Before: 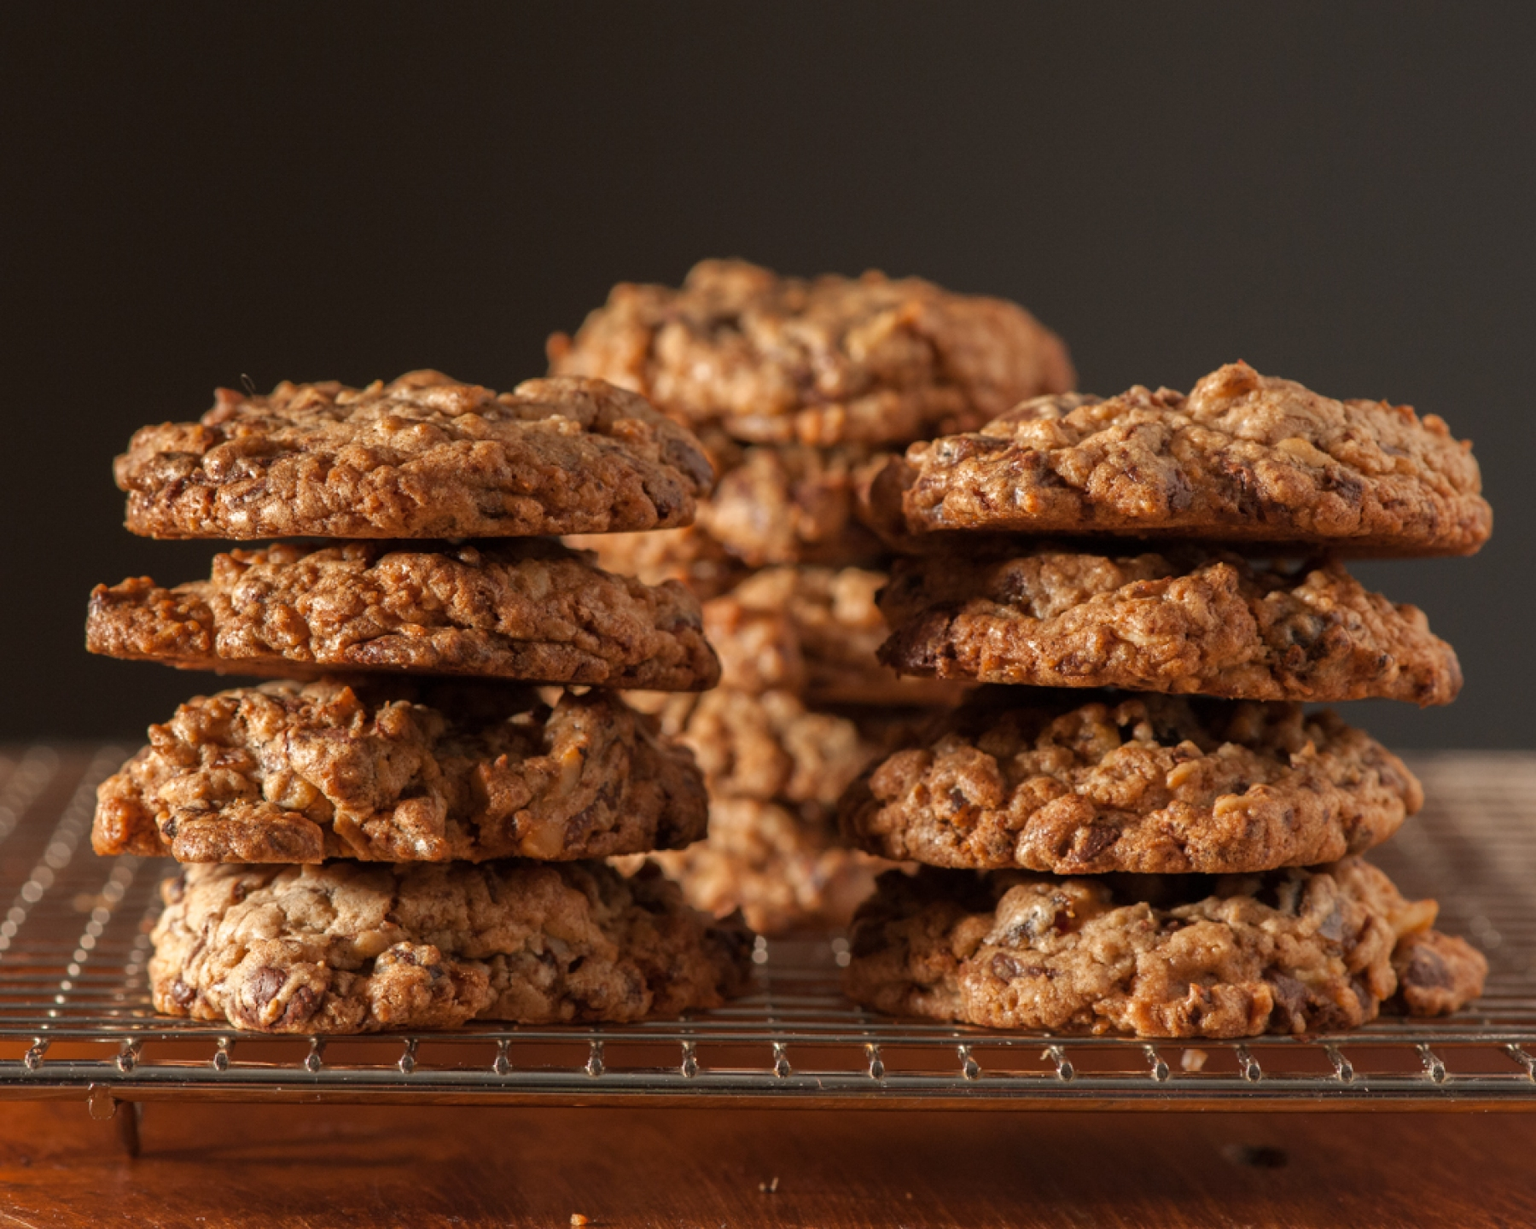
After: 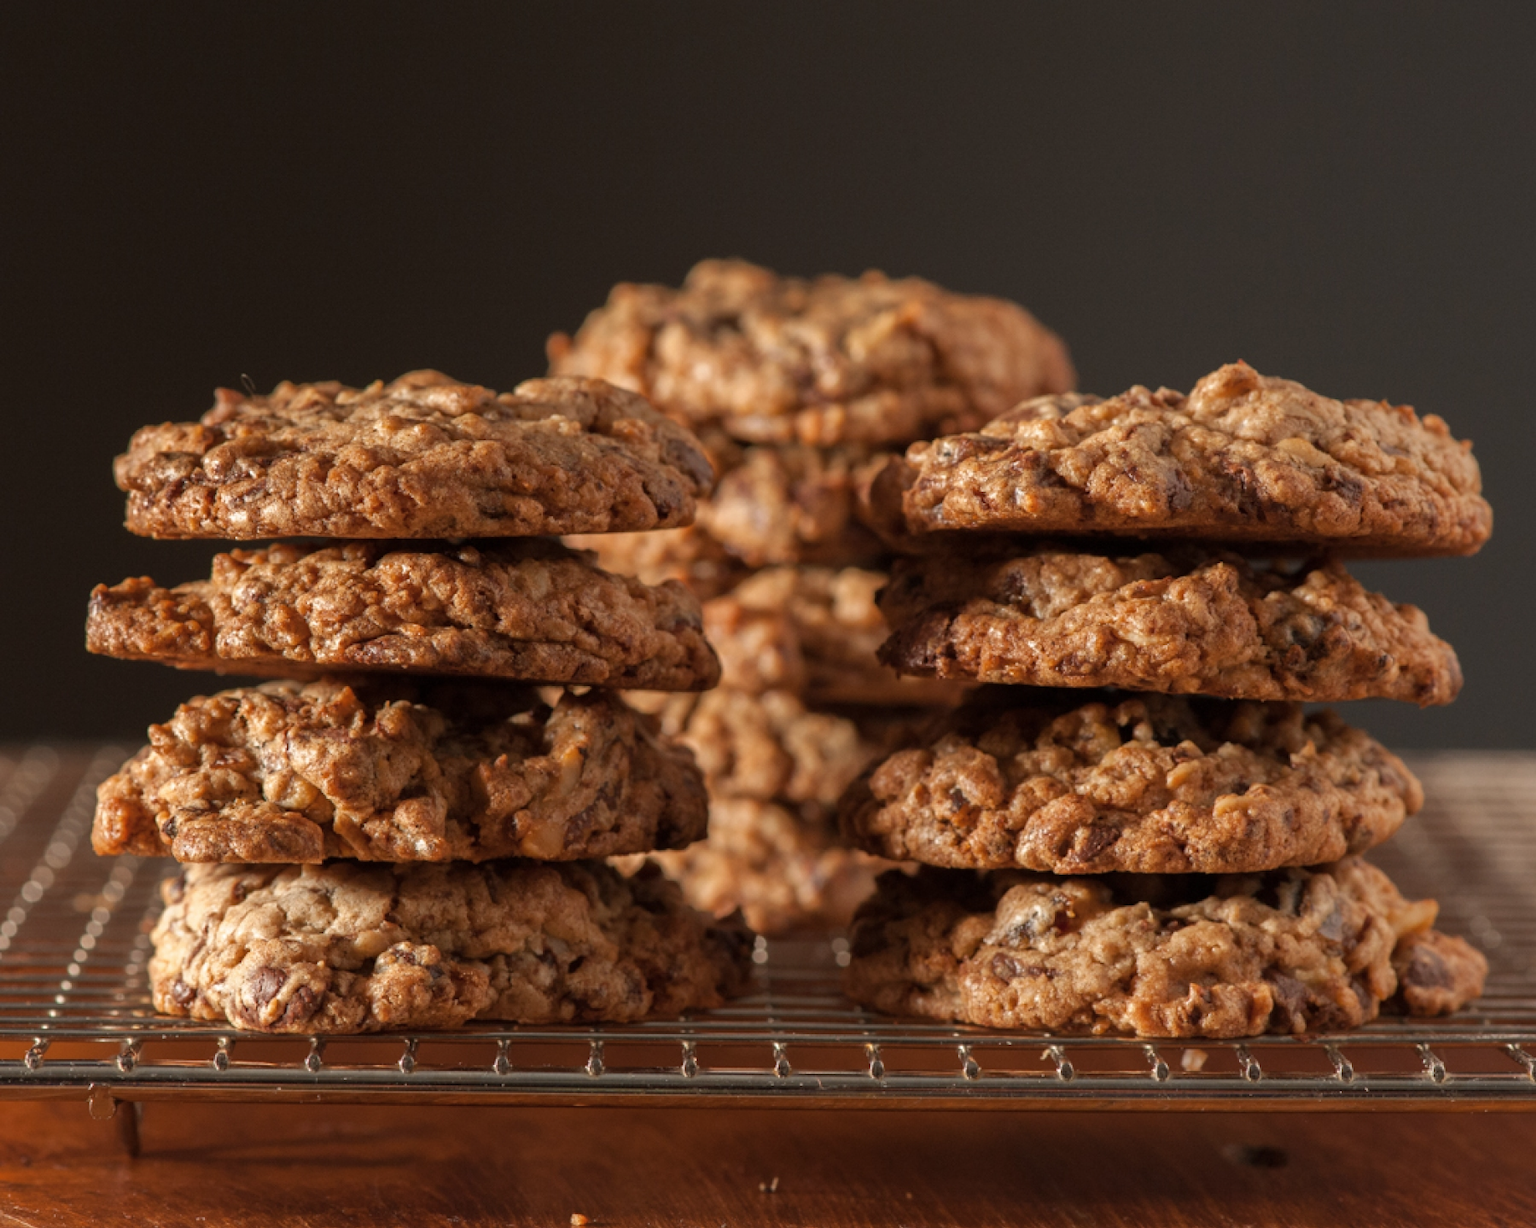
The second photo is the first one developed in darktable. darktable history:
contrast brightness saturation: contrast 0.007, saturation -0.062
